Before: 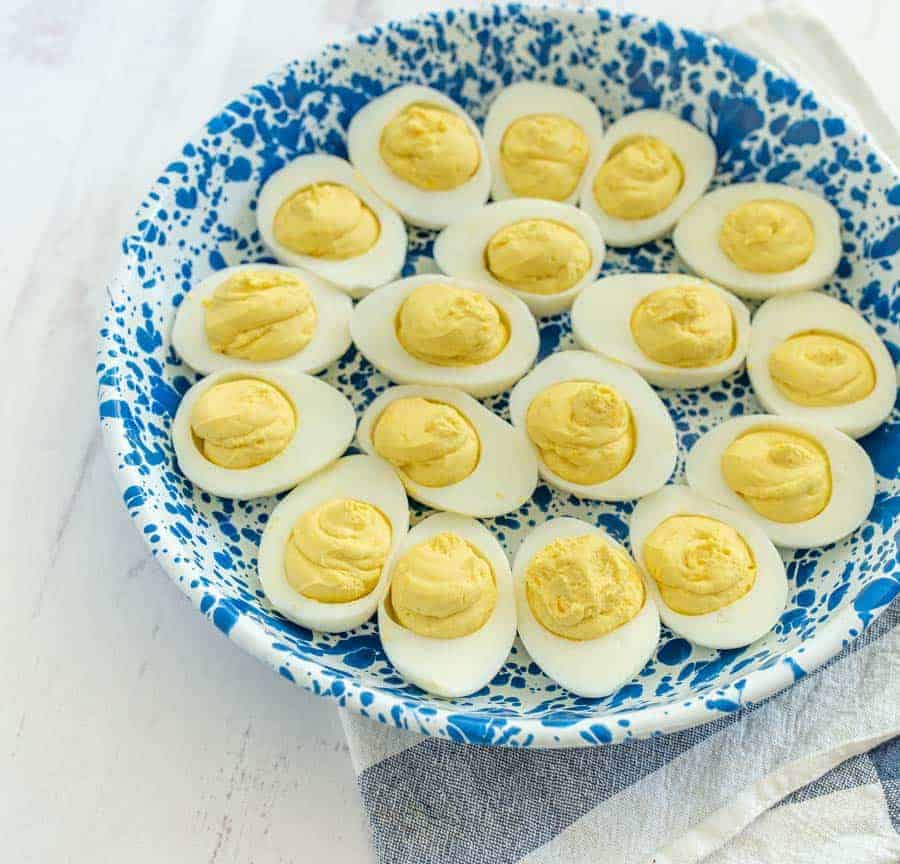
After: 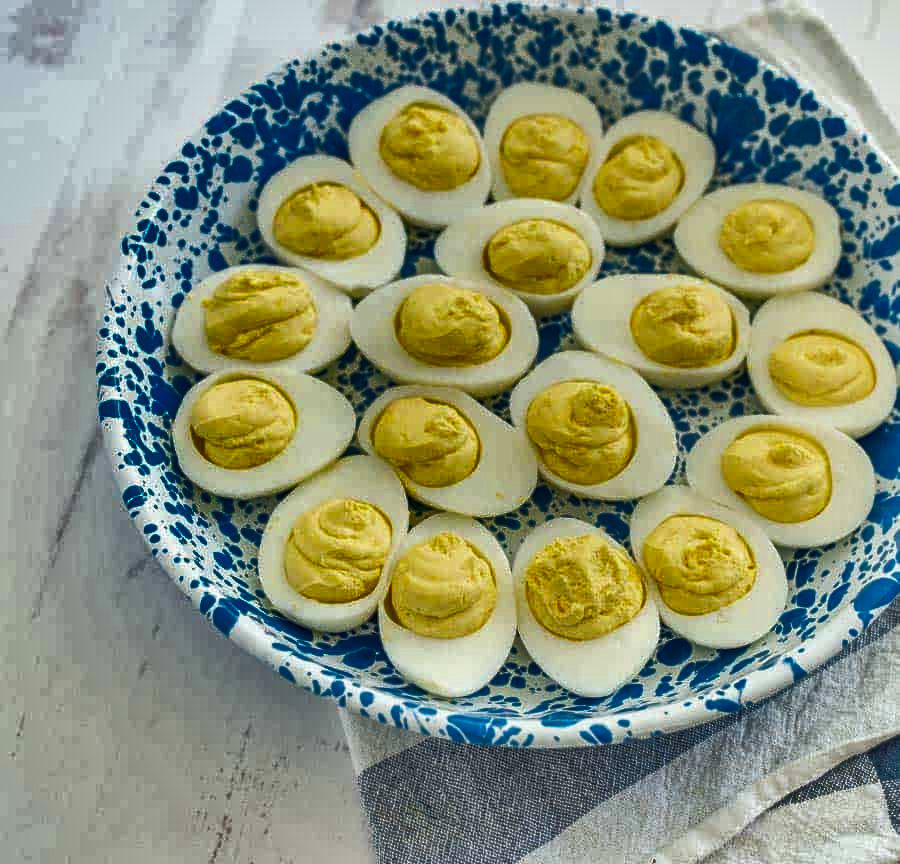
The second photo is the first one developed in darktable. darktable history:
shadows and highlights: shadows 20.73, highlights -81.06, soften with gaussian
levels: mode automatic, levels [0.026, 0.507, 0.987]
